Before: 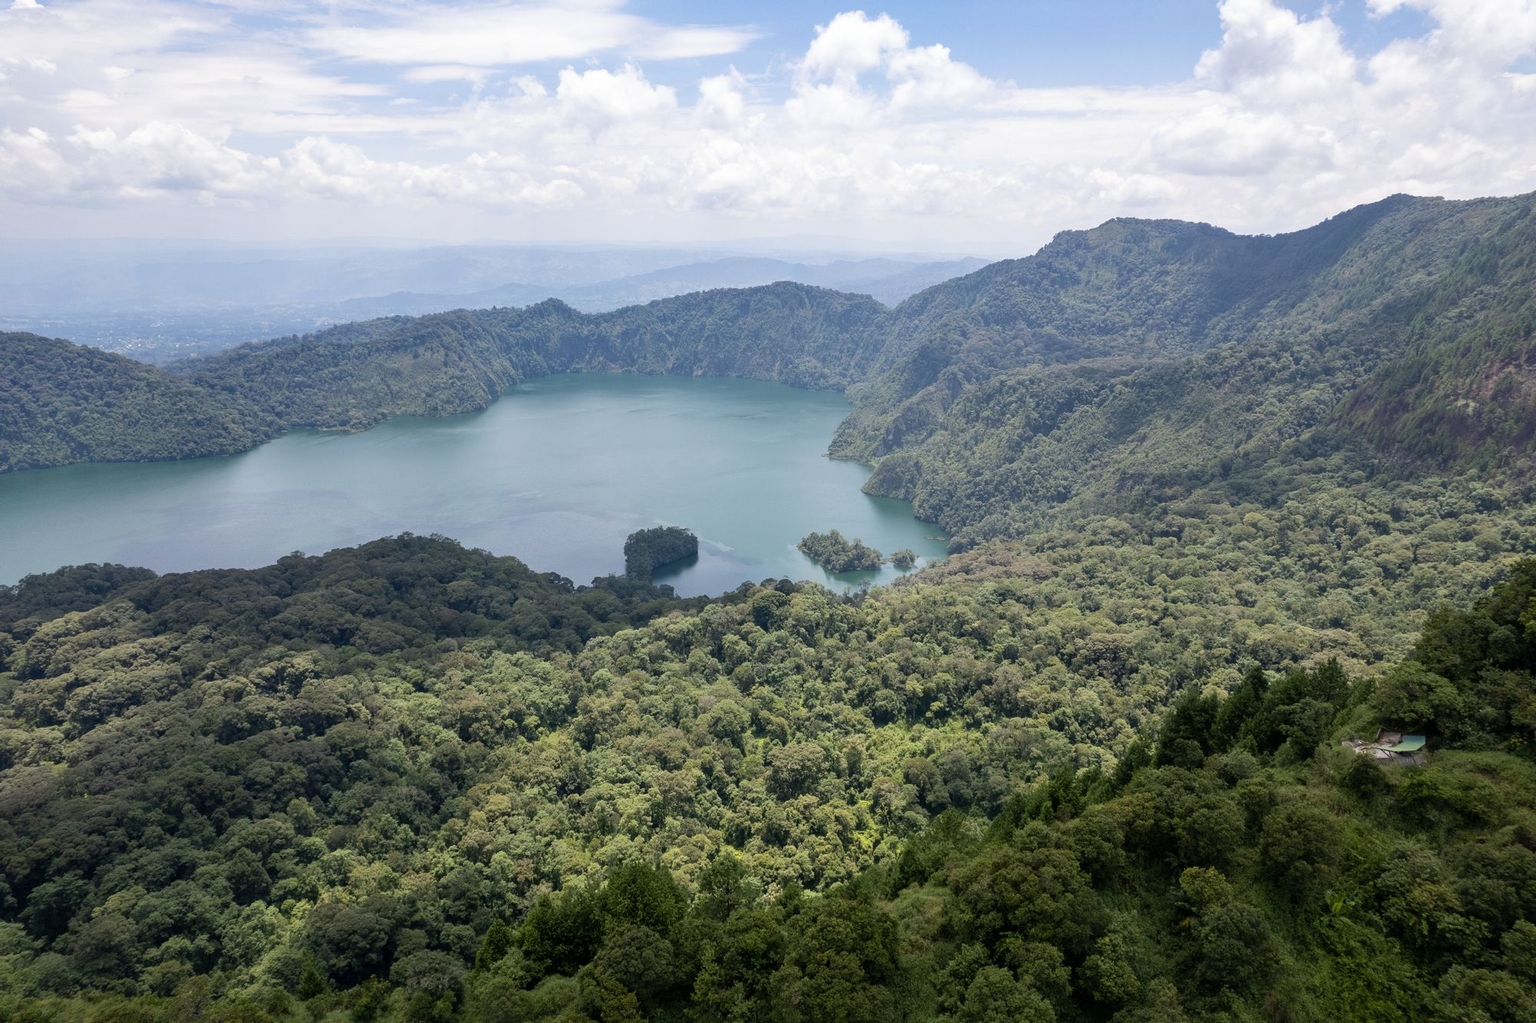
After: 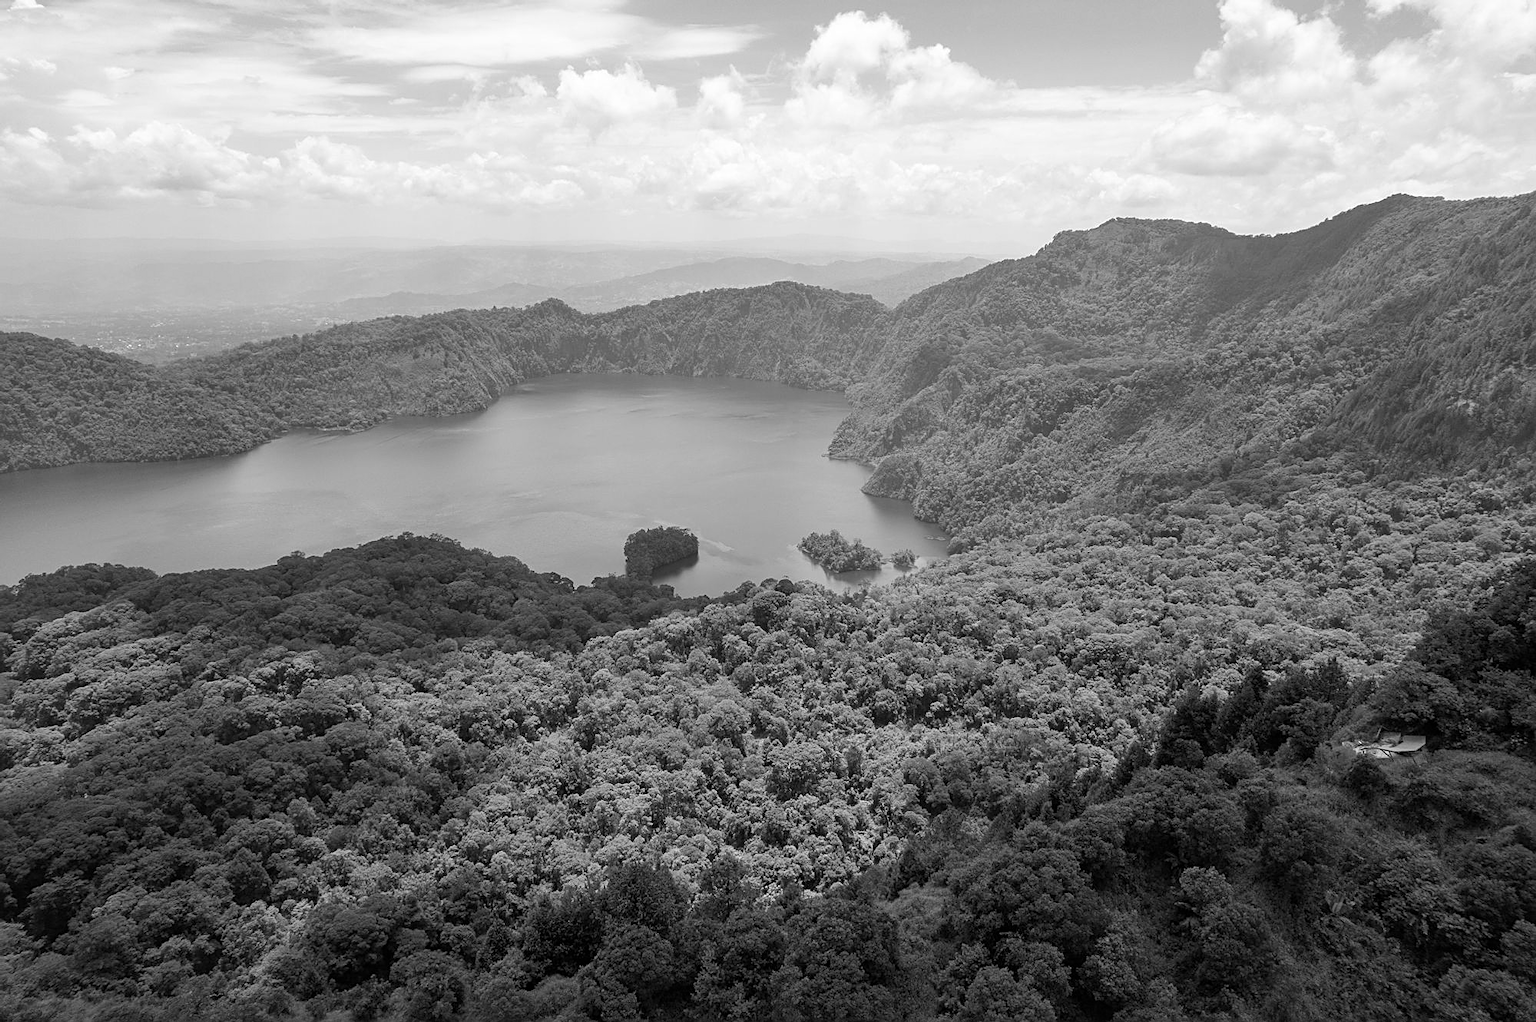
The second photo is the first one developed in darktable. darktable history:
sharpen: on, module defaults
color zones: curves: ch0 [(0.004, 0.588) (0.116, 0.636) (0.259, 0.476) (0.423, 0.464) (0.75, 0.5)]; ch1 [(0, 0) (0.143, 0) (0.286, 0) (0.429, 0) (0.571, 0) (0.714, 0) (0.857, 0)]
